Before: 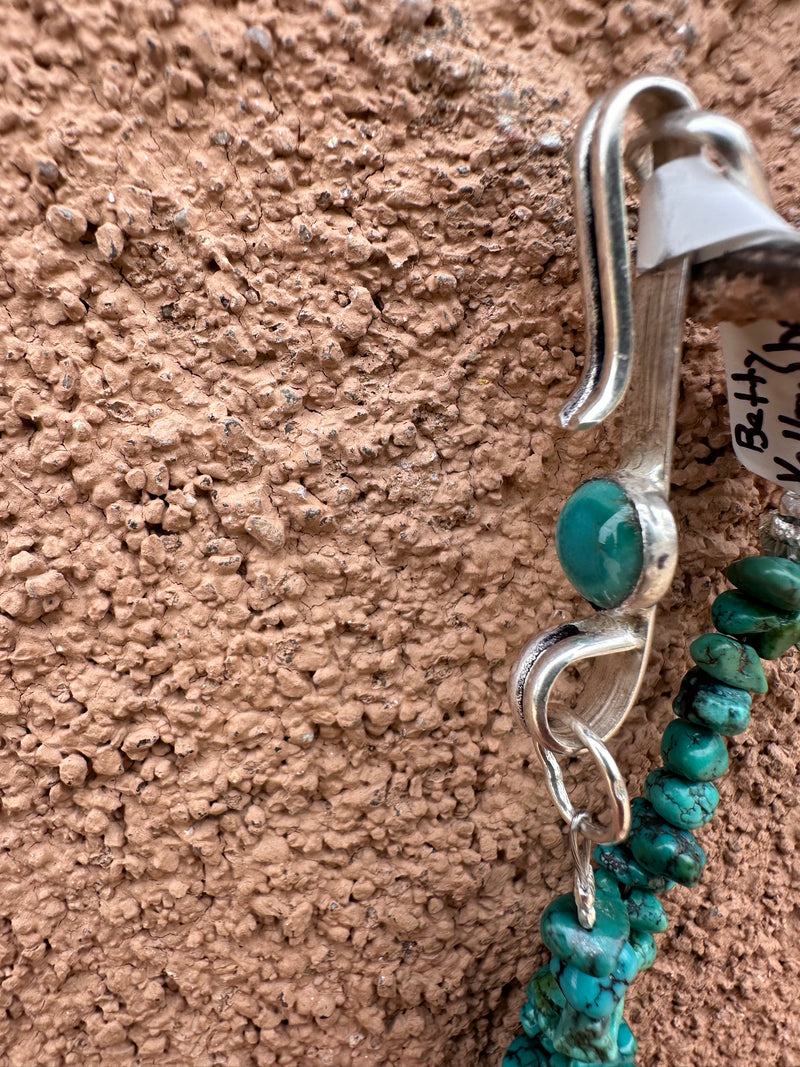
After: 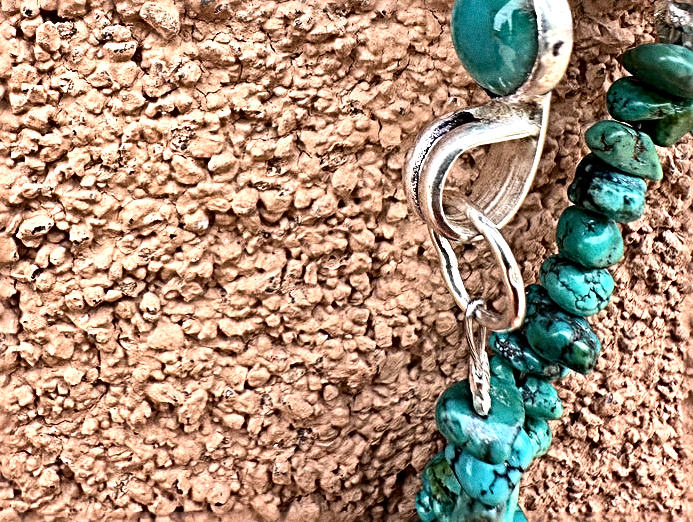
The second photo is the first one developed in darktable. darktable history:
grain: on, module defaults
sharpen: radius 3.69, amount 0.928
crop and rotate: left 13.306%, top 48.129%, bottom 2.928%
contrast brightness saturation: contrast 0.15, brightness 0.05
exposure: black level correction 0, exposure 0.7 EV, compensate exposure bias true, compensate highlight preservation false
shadows and highlights: soften with gaussian
